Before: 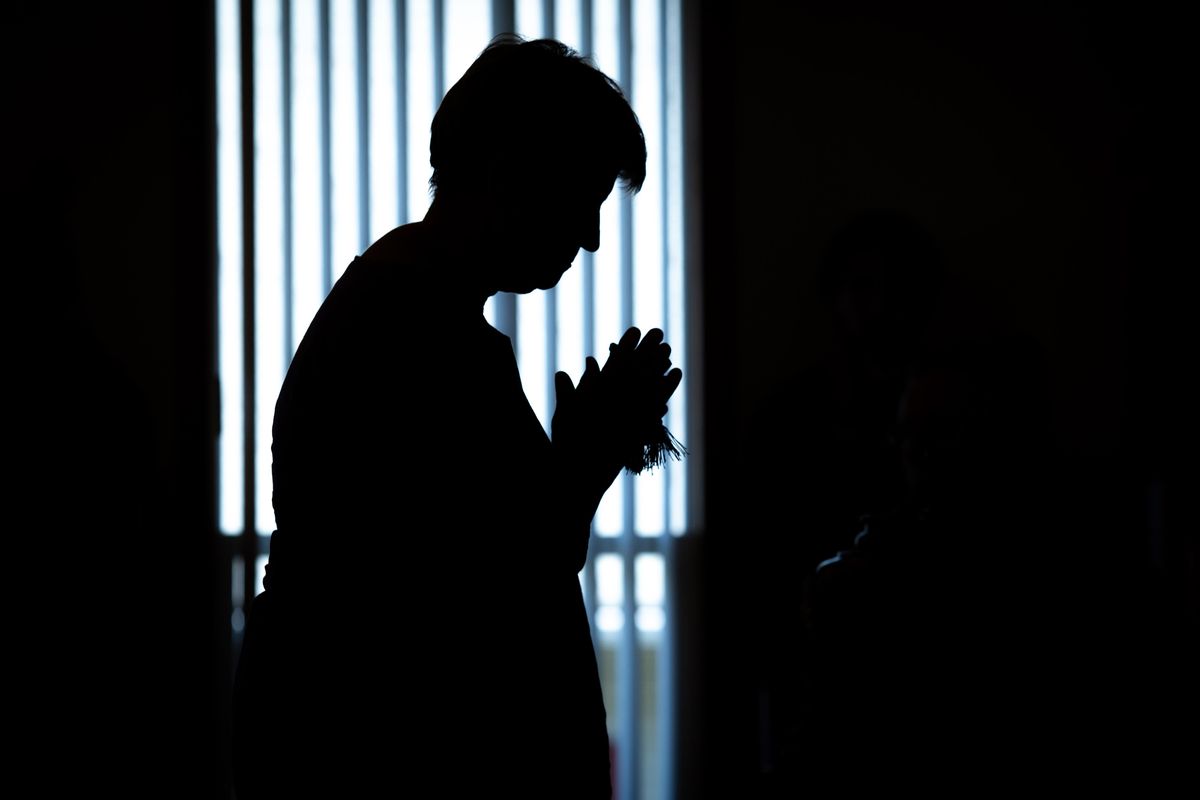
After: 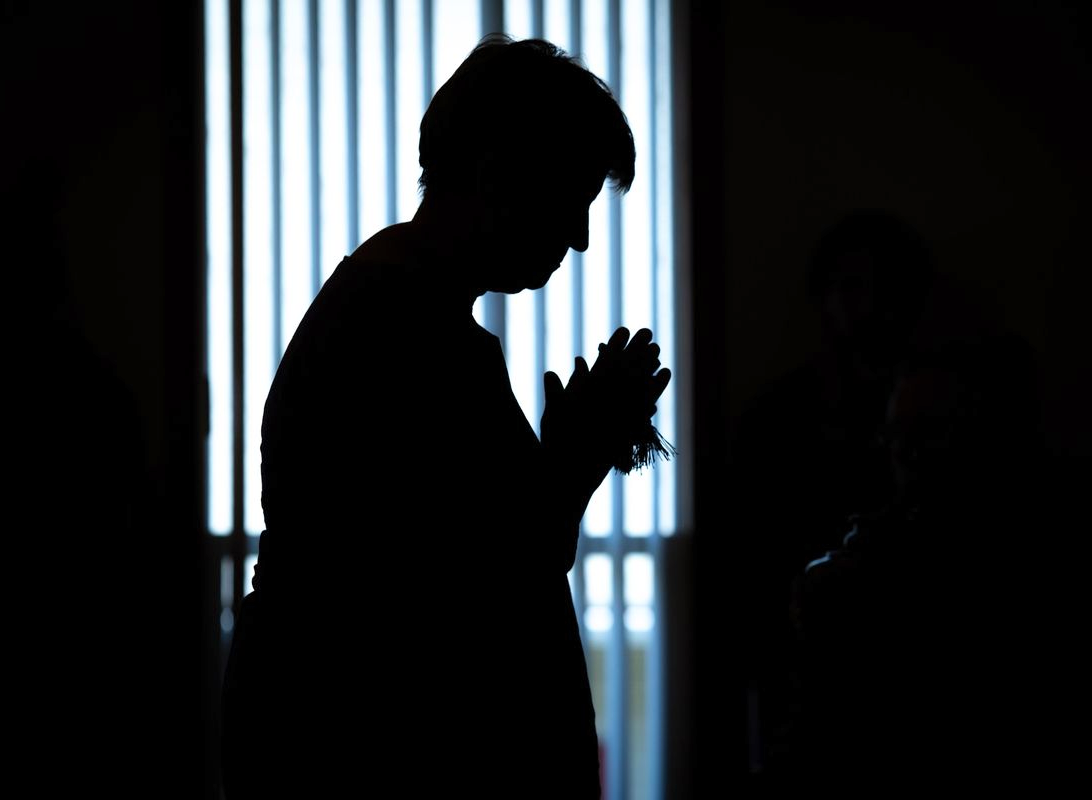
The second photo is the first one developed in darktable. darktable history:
crop and rotate: left 0.96%, right 8.022%
contrast brightness saturation: contrast 0.033, brightness 0.061, saturation 0.126
